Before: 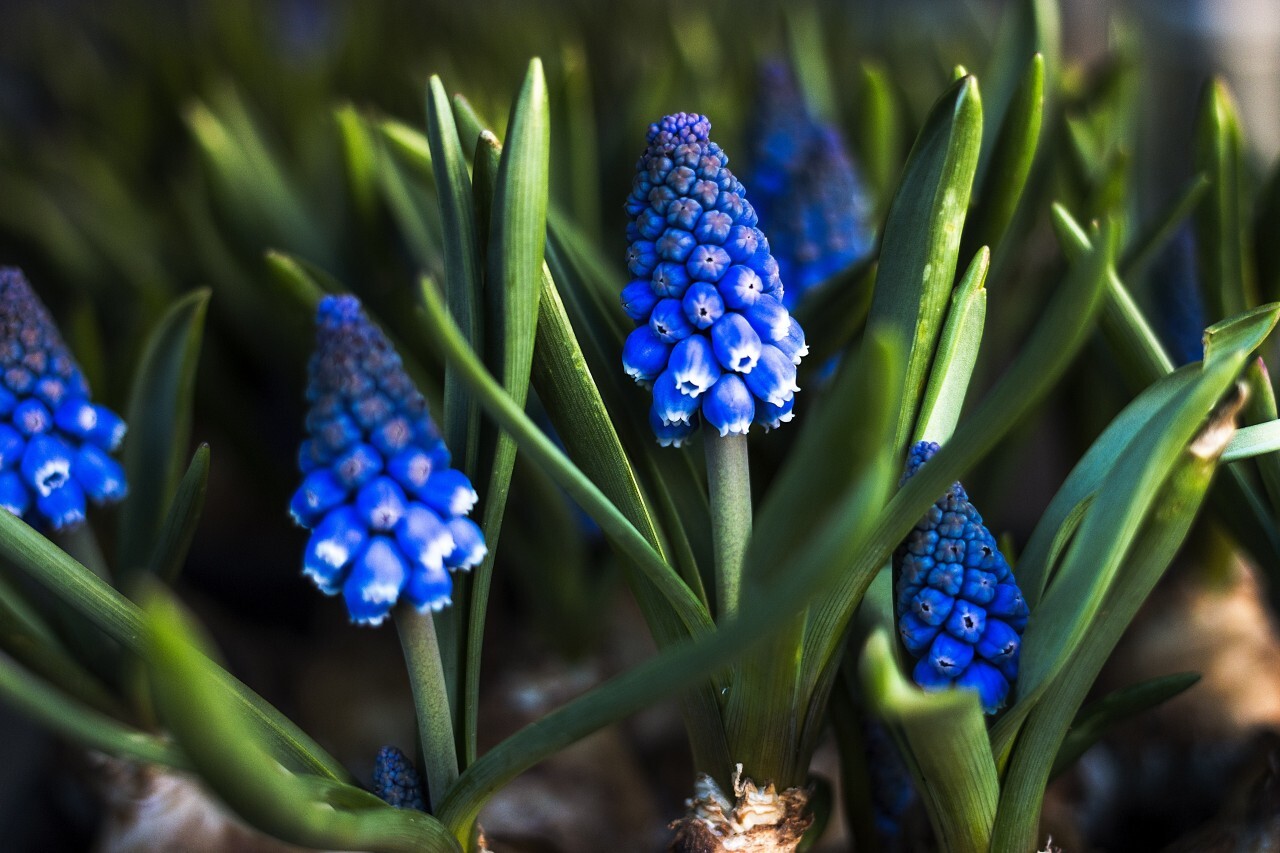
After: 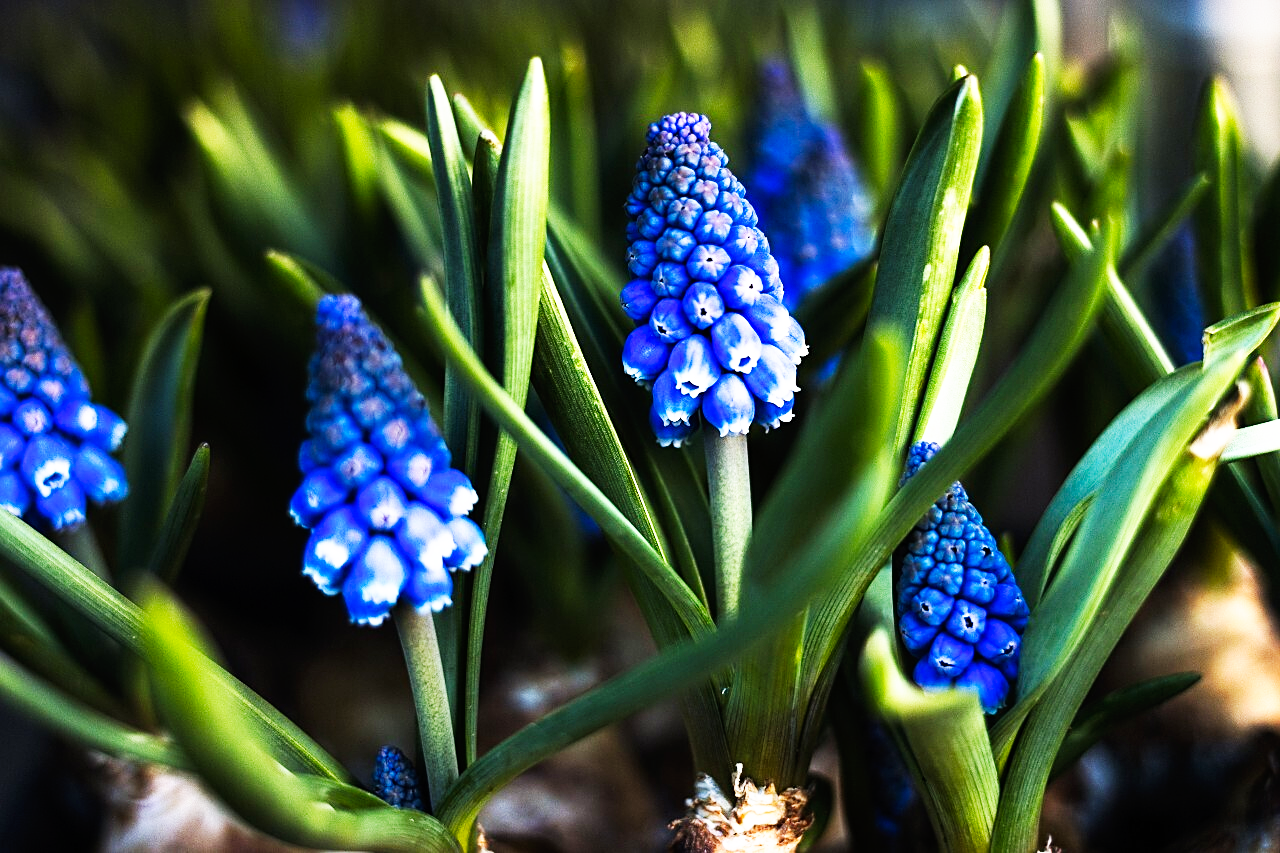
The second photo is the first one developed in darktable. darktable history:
sharpen: radius 2.509, amount 0.34
base curve: curves: ch0 [(0, 0) (0.007, 0.004) (0.027, 0.03) (0.046, 0.07) (0.207, 0.54) (0.442, 0.872) (0.673, 0.972) (1, 1)], exposure shift 0.01, preserve colors none
